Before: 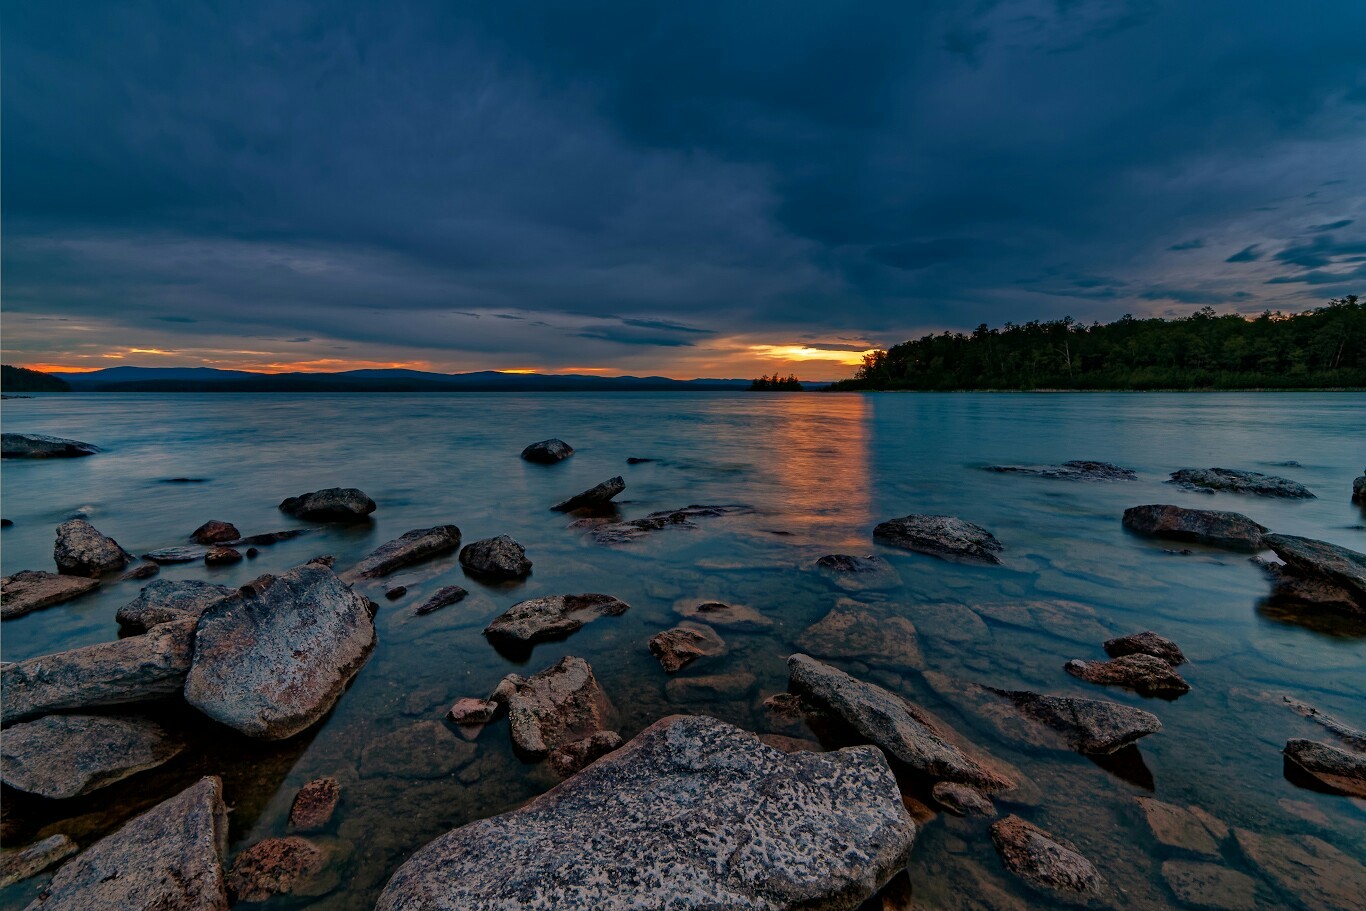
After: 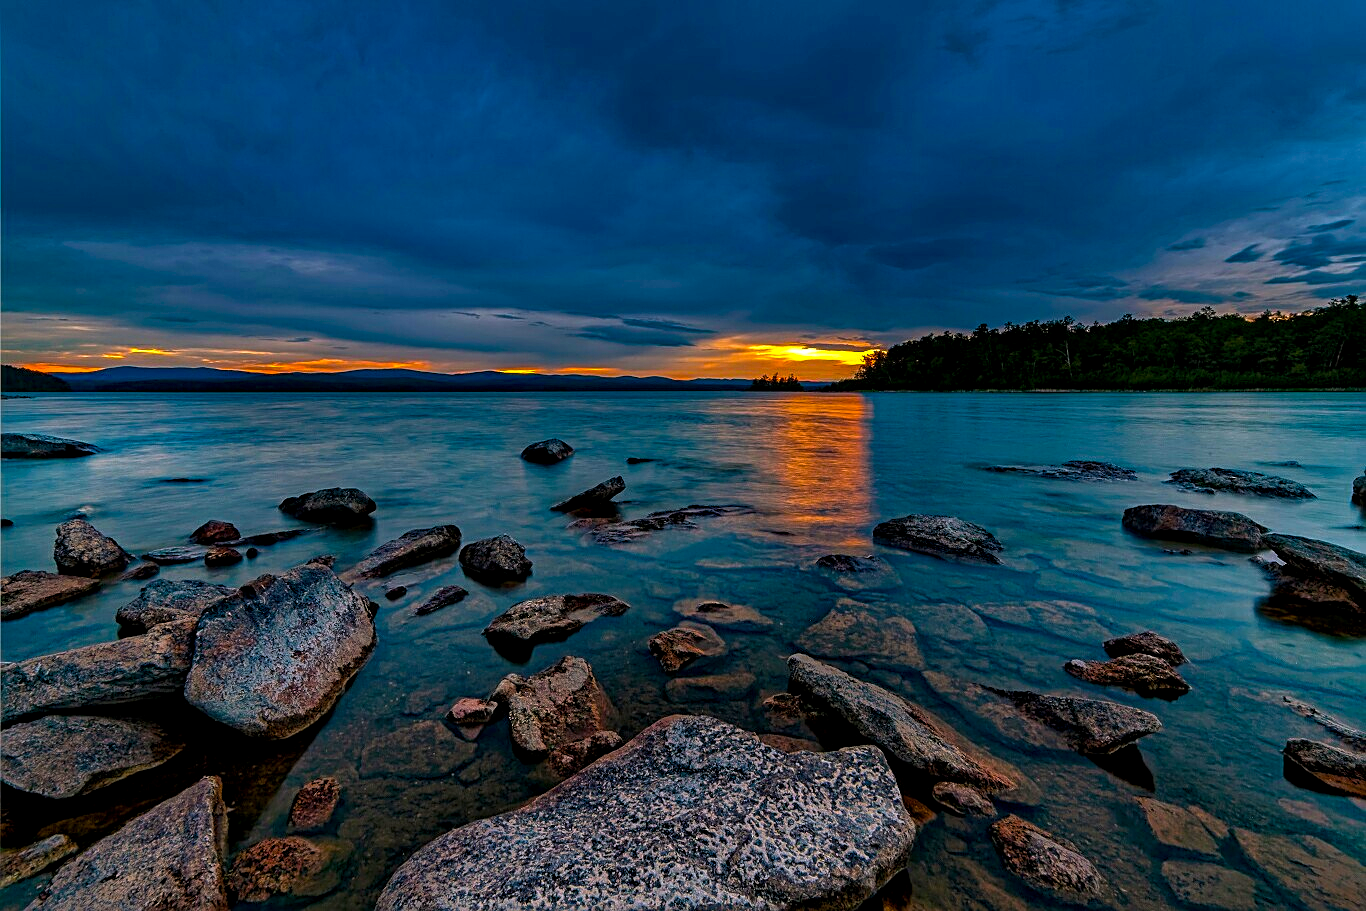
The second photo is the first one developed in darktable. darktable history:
color balance rgb: highlights gain › luminance 17.388%, linear chroma grading › global chroma 14.378%, perceptual saturation grading › global saturation 29.676%, perceptual brilliance grading › global brilliance 1.532%, perceptual brilliance grading › highlights 8.367%, perceptual brilliance grading › shadows -4.467%, global vibrance 25.32%
local contrast: on, module defaults
sharpen: on, module defaults
